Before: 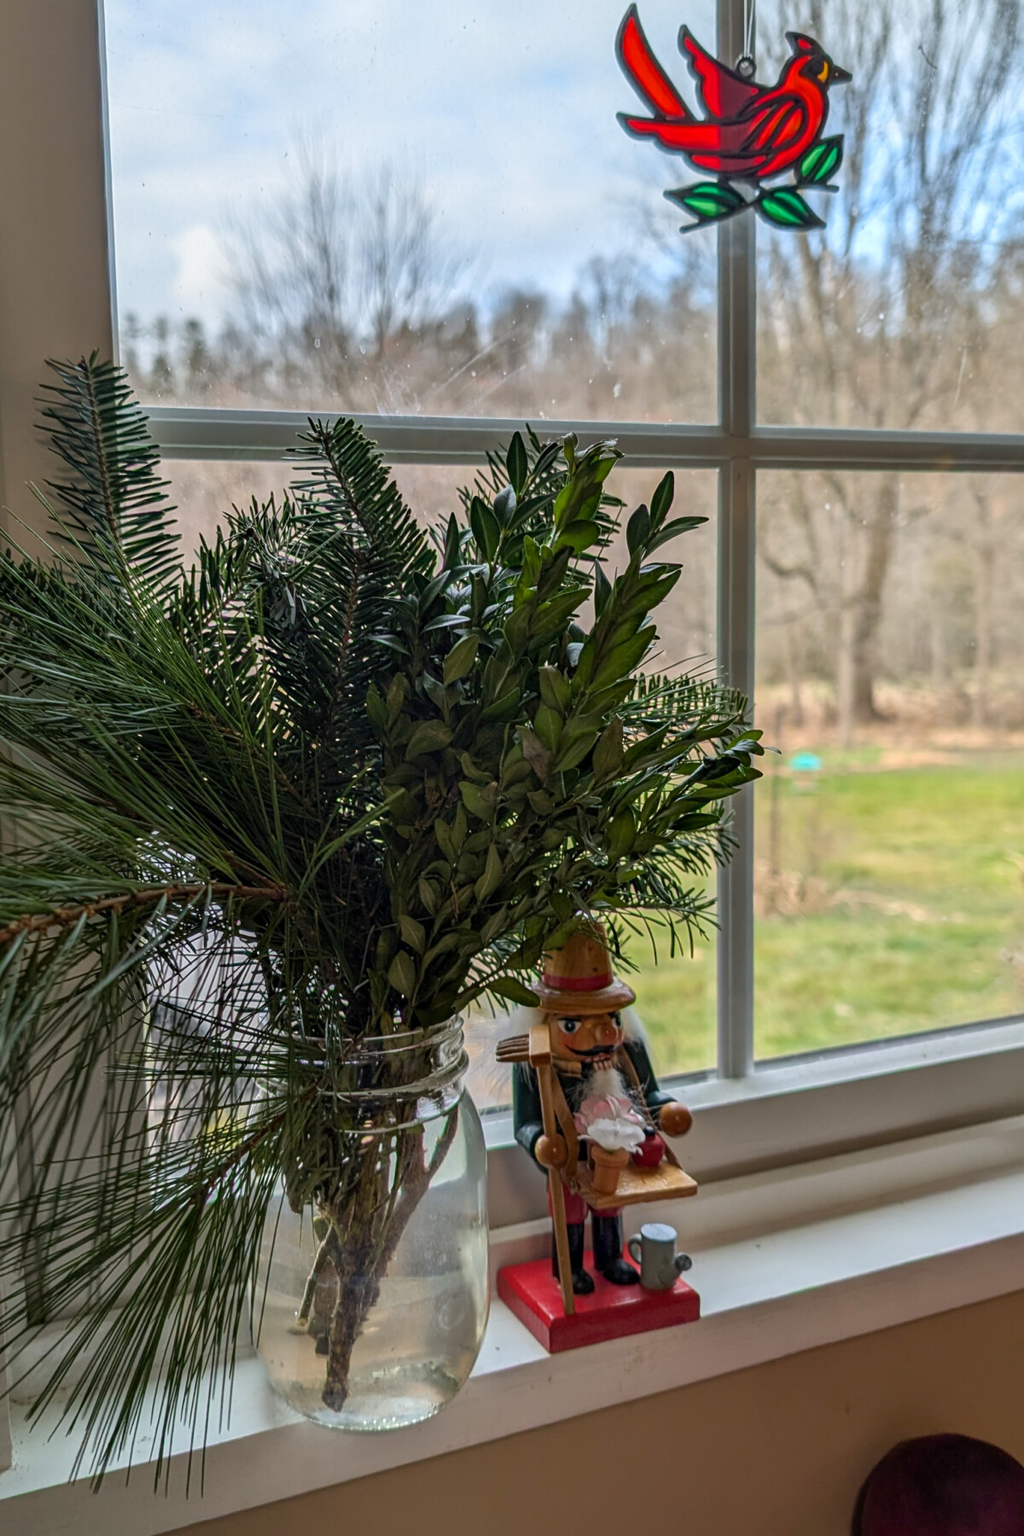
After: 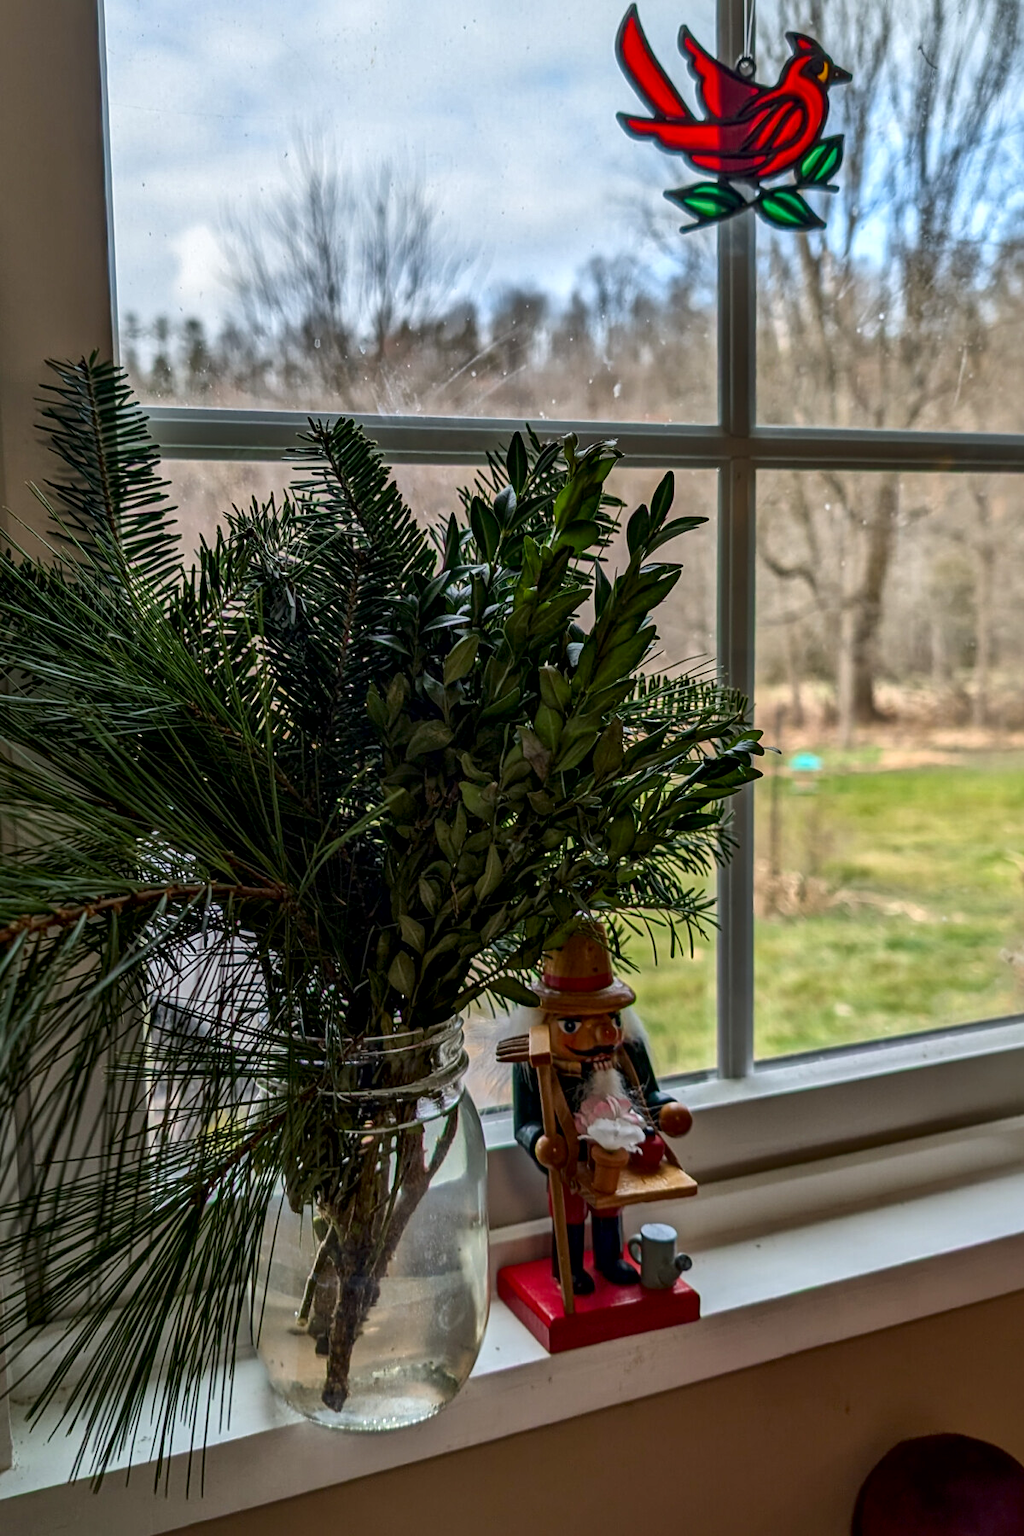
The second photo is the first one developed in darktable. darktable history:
local contrast: mode bilateral grid, contrast 20, coarseness 51, detail 149%, midtone range 0.2
contrast brightness saturation: contrast 0.065, brightness -0.127, saturation 0.057
